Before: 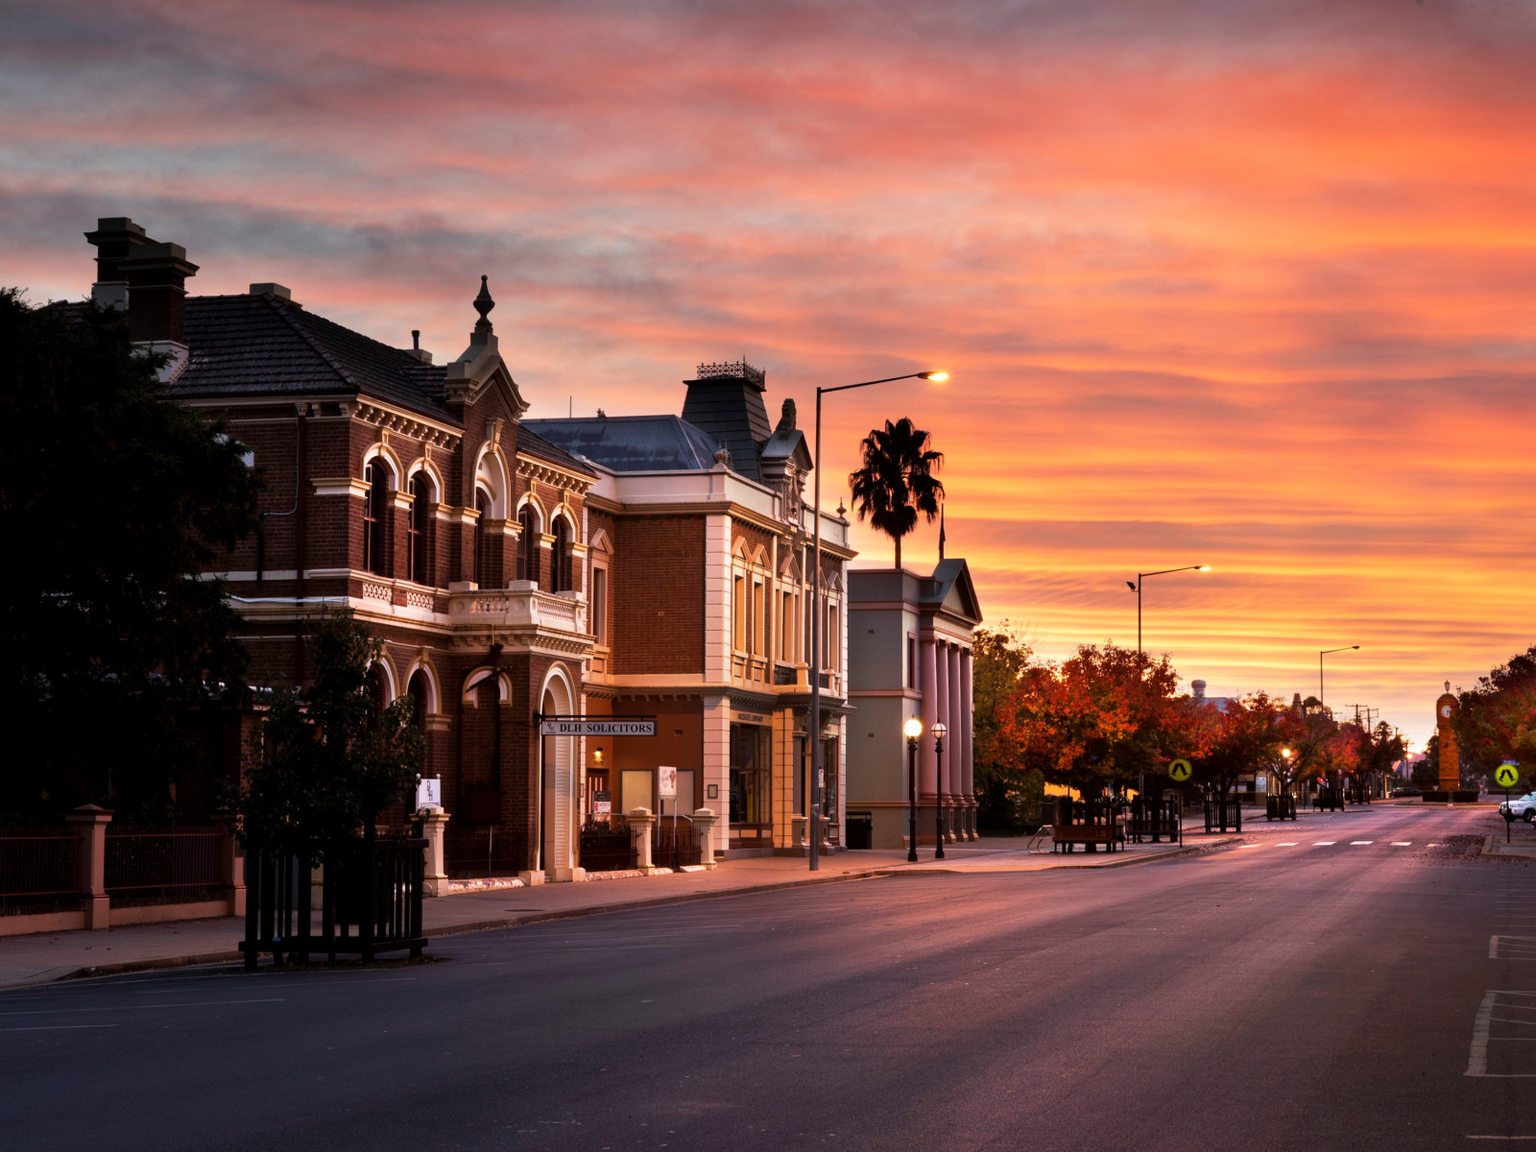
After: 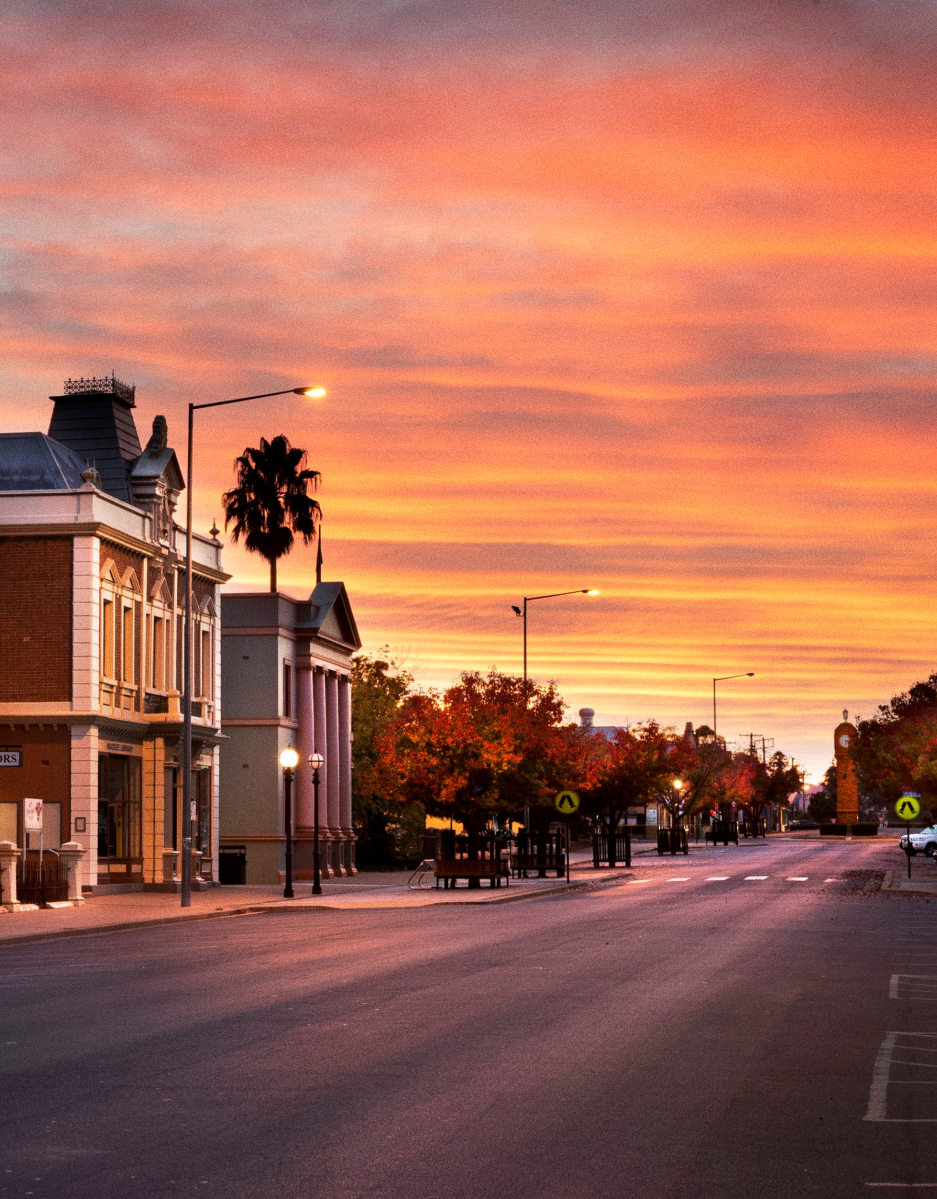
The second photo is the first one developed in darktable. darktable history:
crop: left 41.402%
grain: coarseness 3.21 ISO
exposure: black level correction 0.001, exposure 0.014 EV, compensate highlight preservation false
